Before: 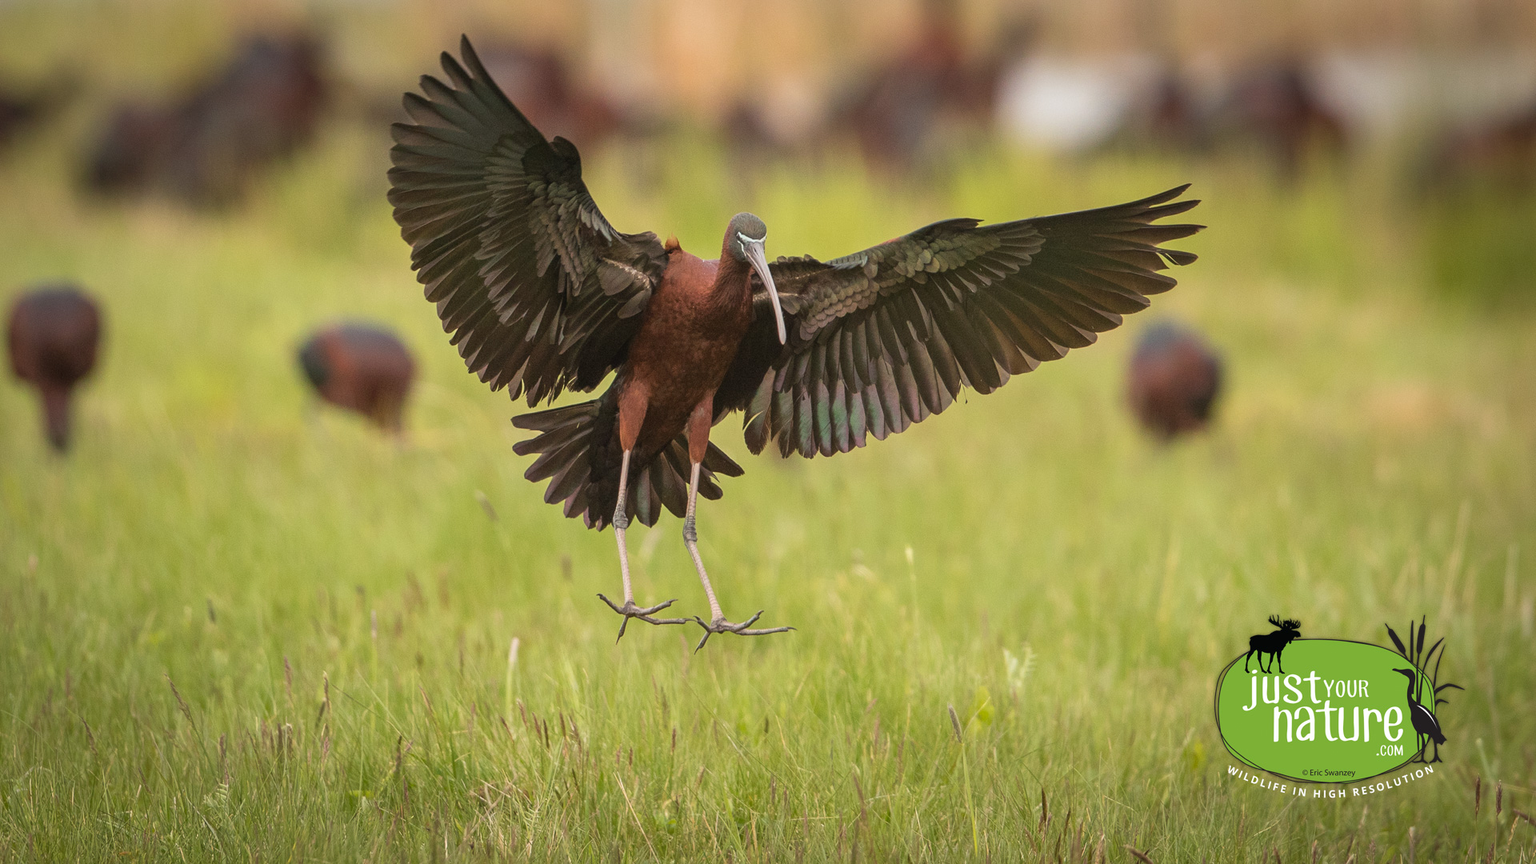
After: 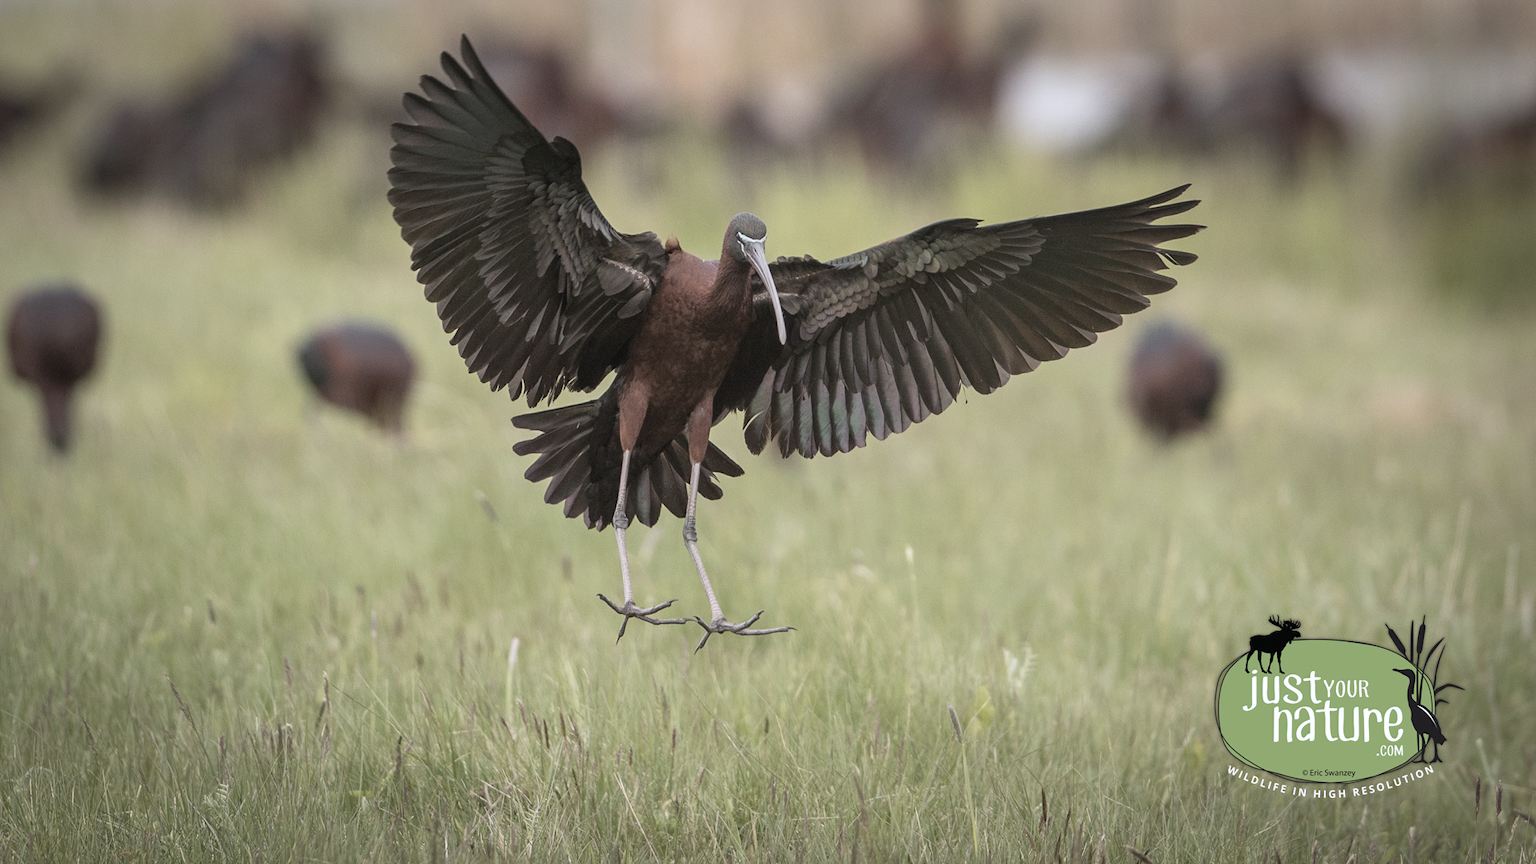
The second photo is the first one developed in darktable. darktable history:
tone equalizer: -8 EV 0.06 EV, smoothing diameter 25%, edges refinement/feathering 10, preserve details guided filter
color correction: saturation 0.5
white balance: red 0.967, blue 1.119, emerald 0.756
